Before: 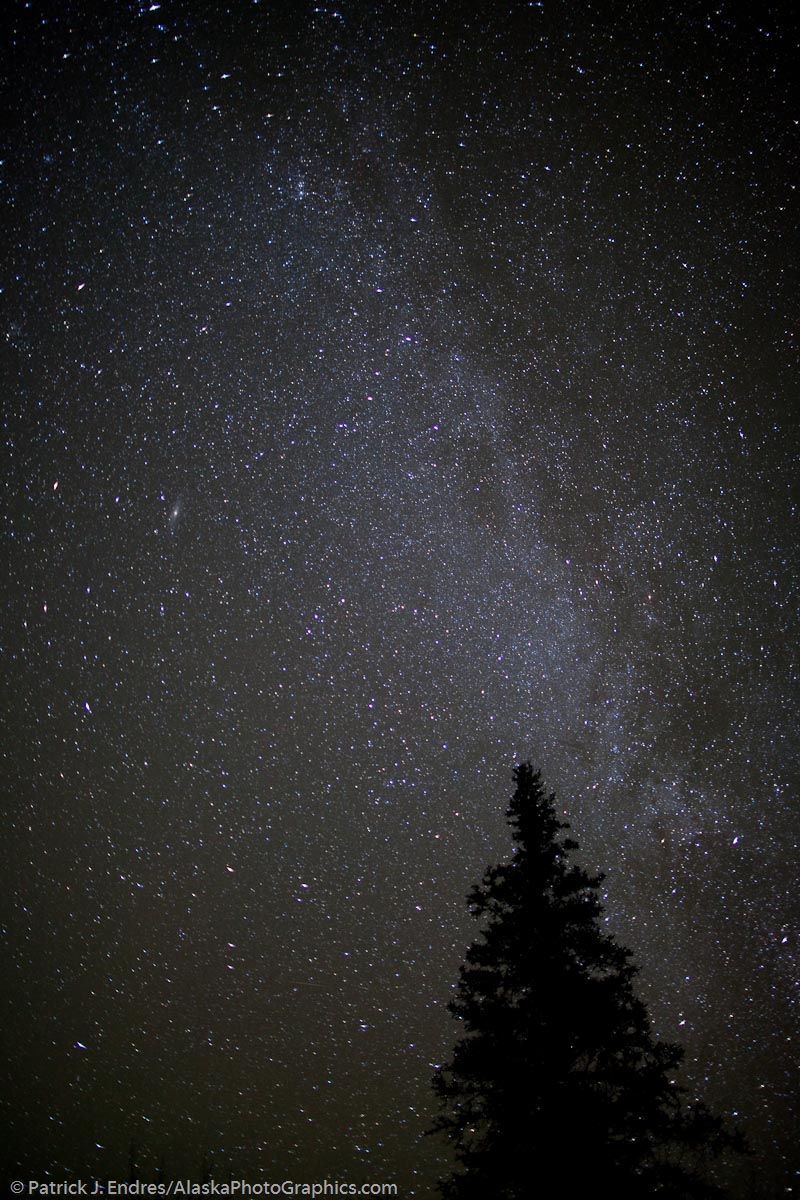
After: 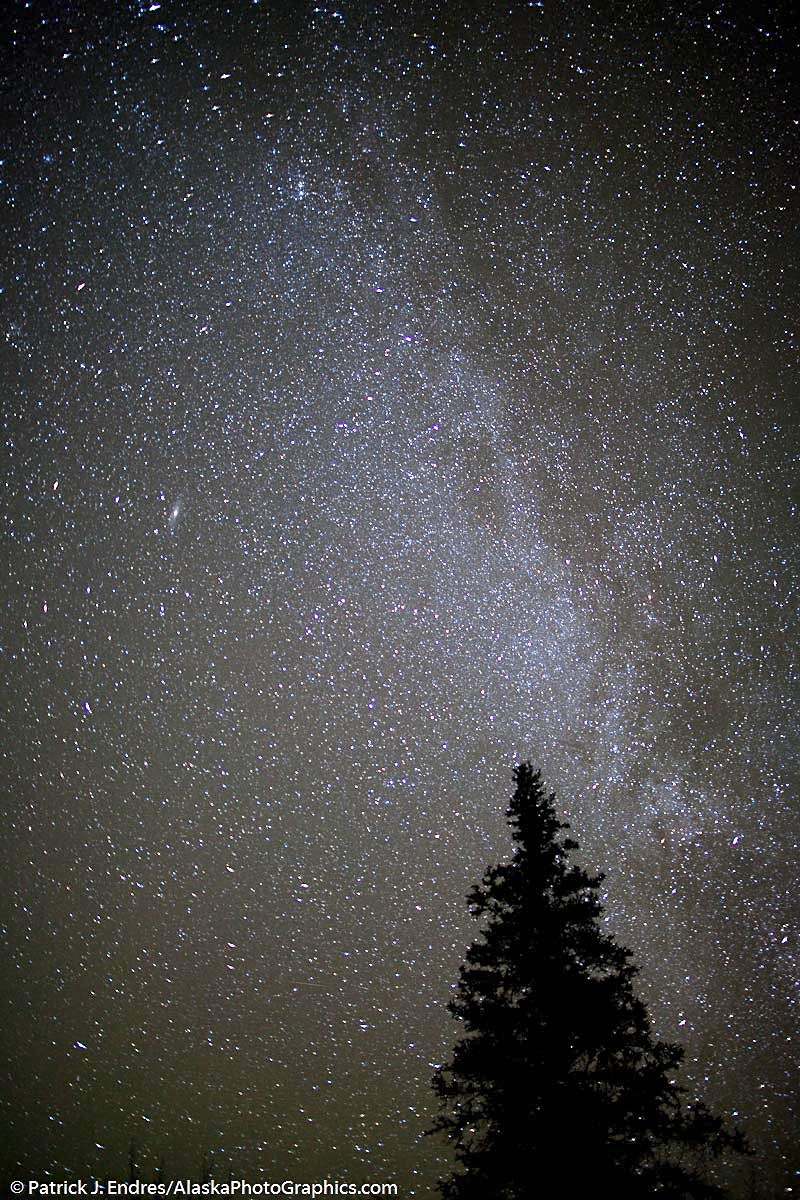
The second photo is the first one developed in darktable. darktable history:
sharpen: radius 1.871, amount 0.411, threshold 1.39
exposure: exposure 1.48 EV, compensate highlight preservation false
